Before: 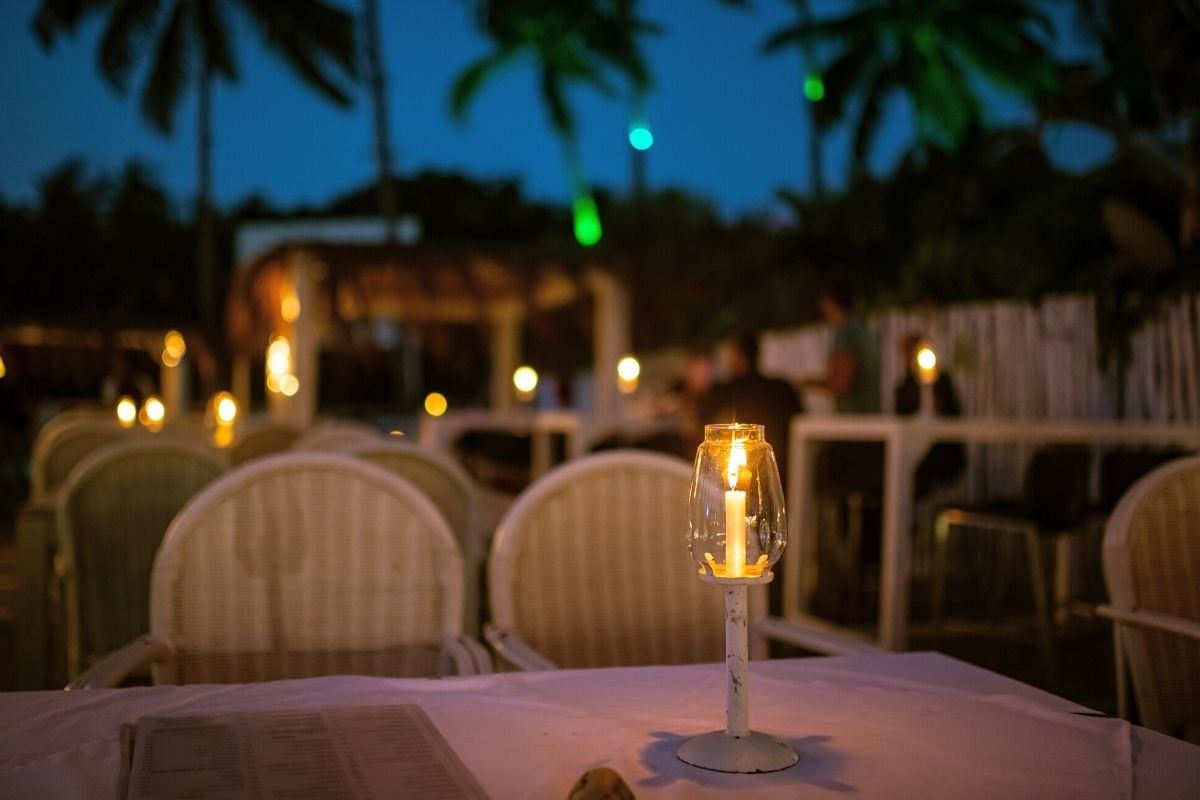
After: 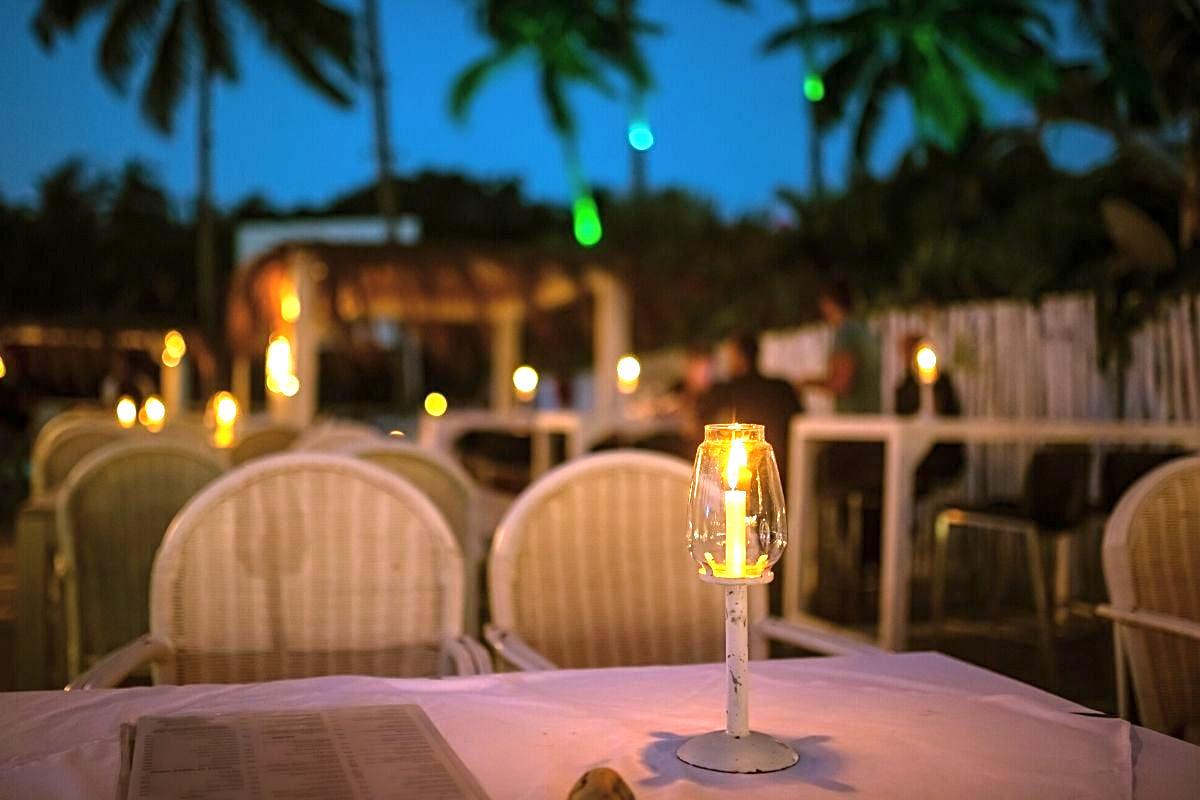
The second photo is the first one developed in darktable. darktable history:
sharpen: radius 2.529, amount 0.323
white balance: emerald 1
exposure: exposure 1.137 EV, compensate highlight preservation false
